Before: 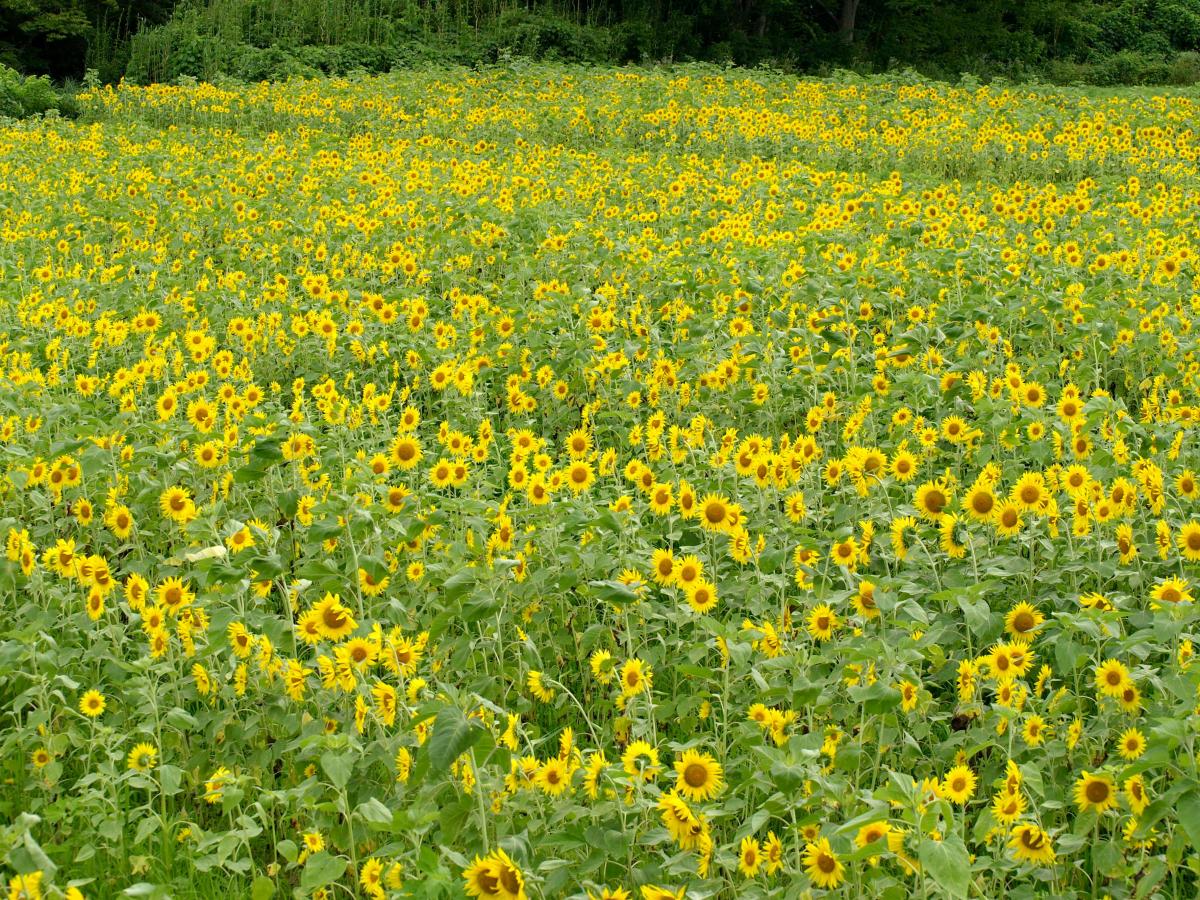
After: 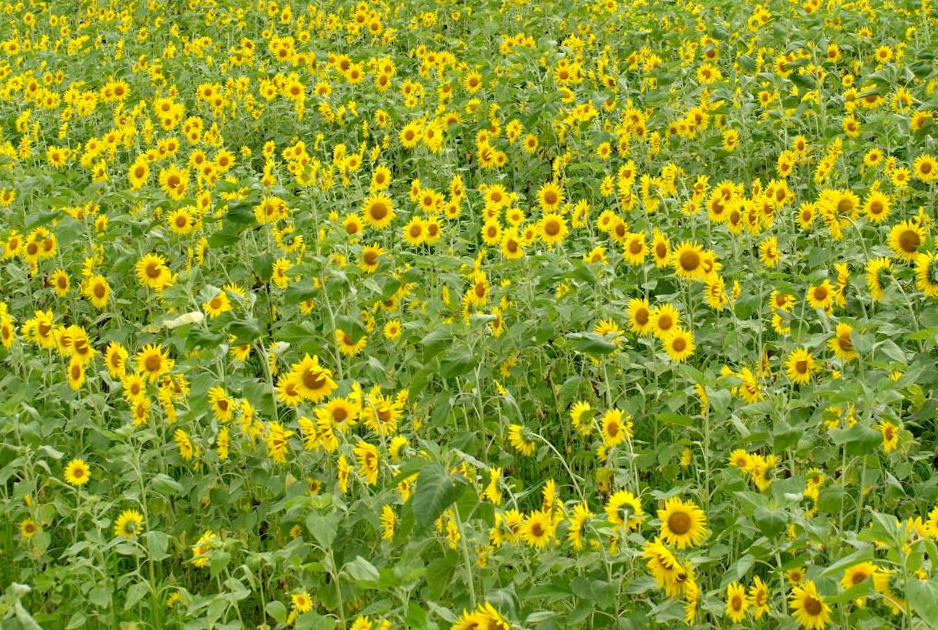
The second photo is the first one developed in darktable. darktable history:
rotate and perspective: rotation -2.12°, lens shift (vertical) 0.009, lens shift (horizontal) -0.008, automatic cropping original format, crop left 0.036, crop right 0.964, crop top 0.05, crop bottom 0.959
crop: top 26.531%, right 17.959%
shadows and highlights: shadows 20.55, highlights -20.99, soften with gaussian
